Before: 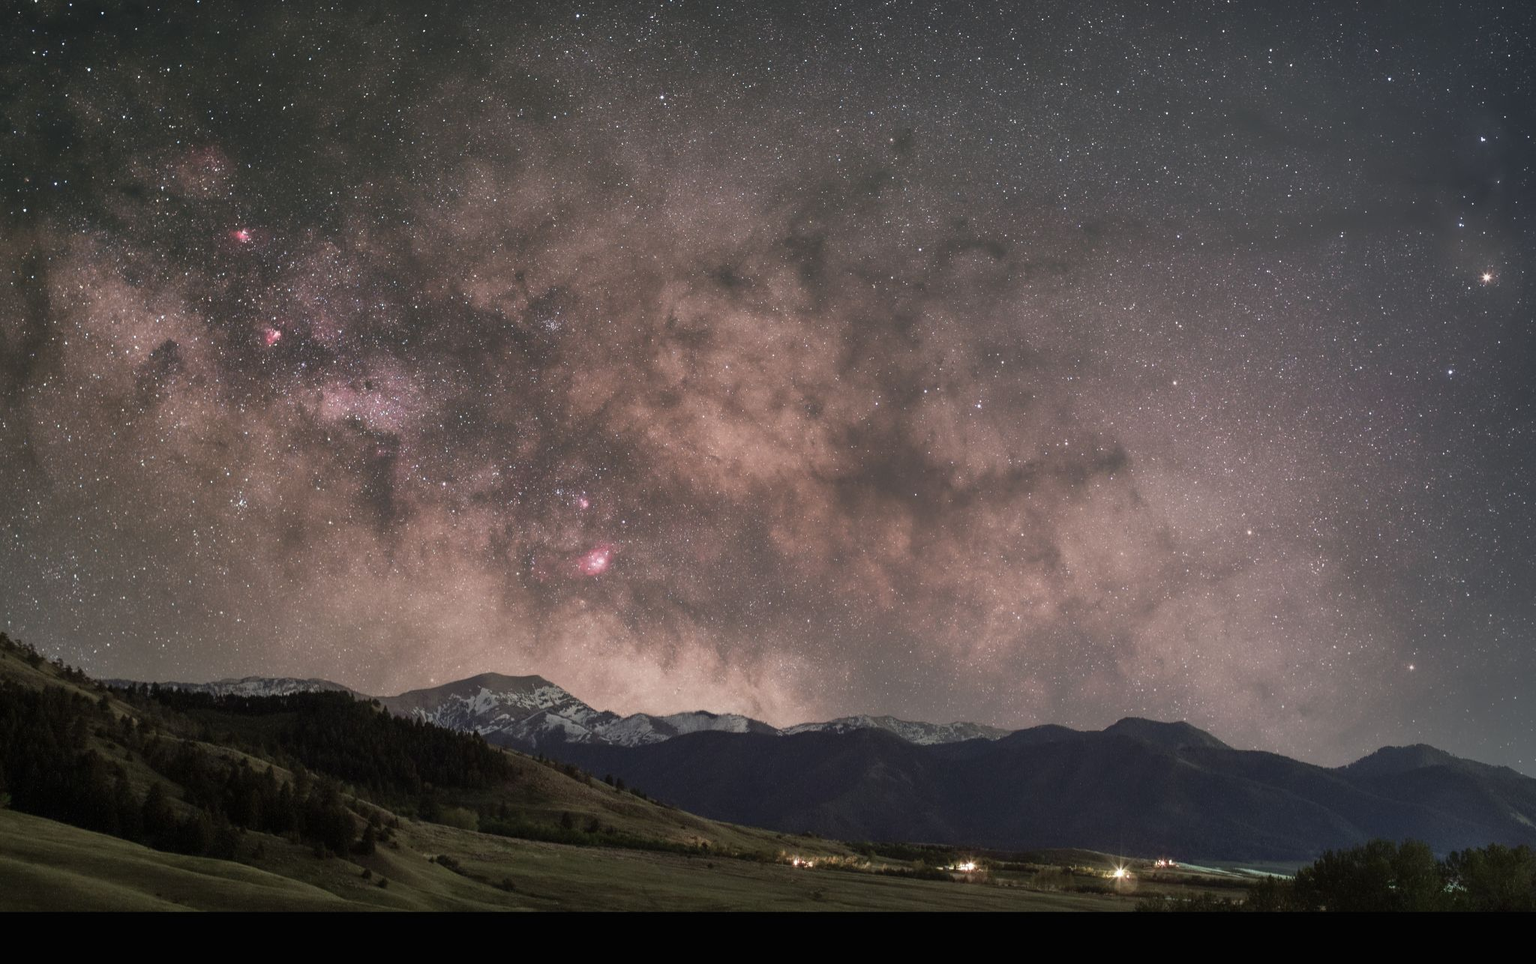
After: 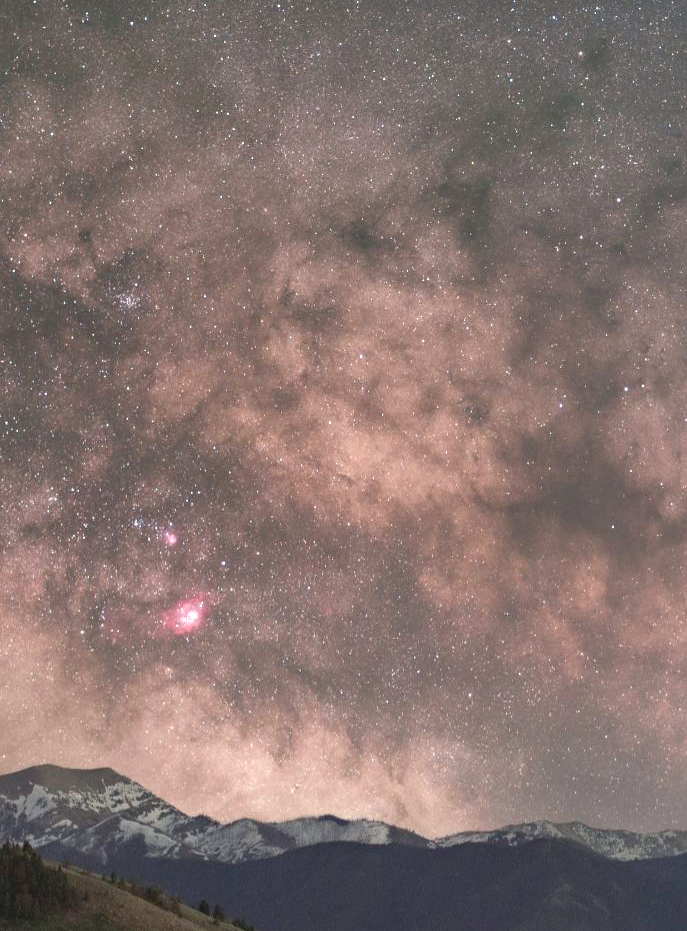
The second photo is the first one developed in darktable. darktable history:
crop and rotate: left 29.692%, top 10.366%, right 36.75%, bottom 17.234%
haze removal: compatibility mode true, adaptive false
exposure: black level correction -0.002, exposure 0.708 EV, compensate highlight preservation false
shadows and highlights: on, module defaults
